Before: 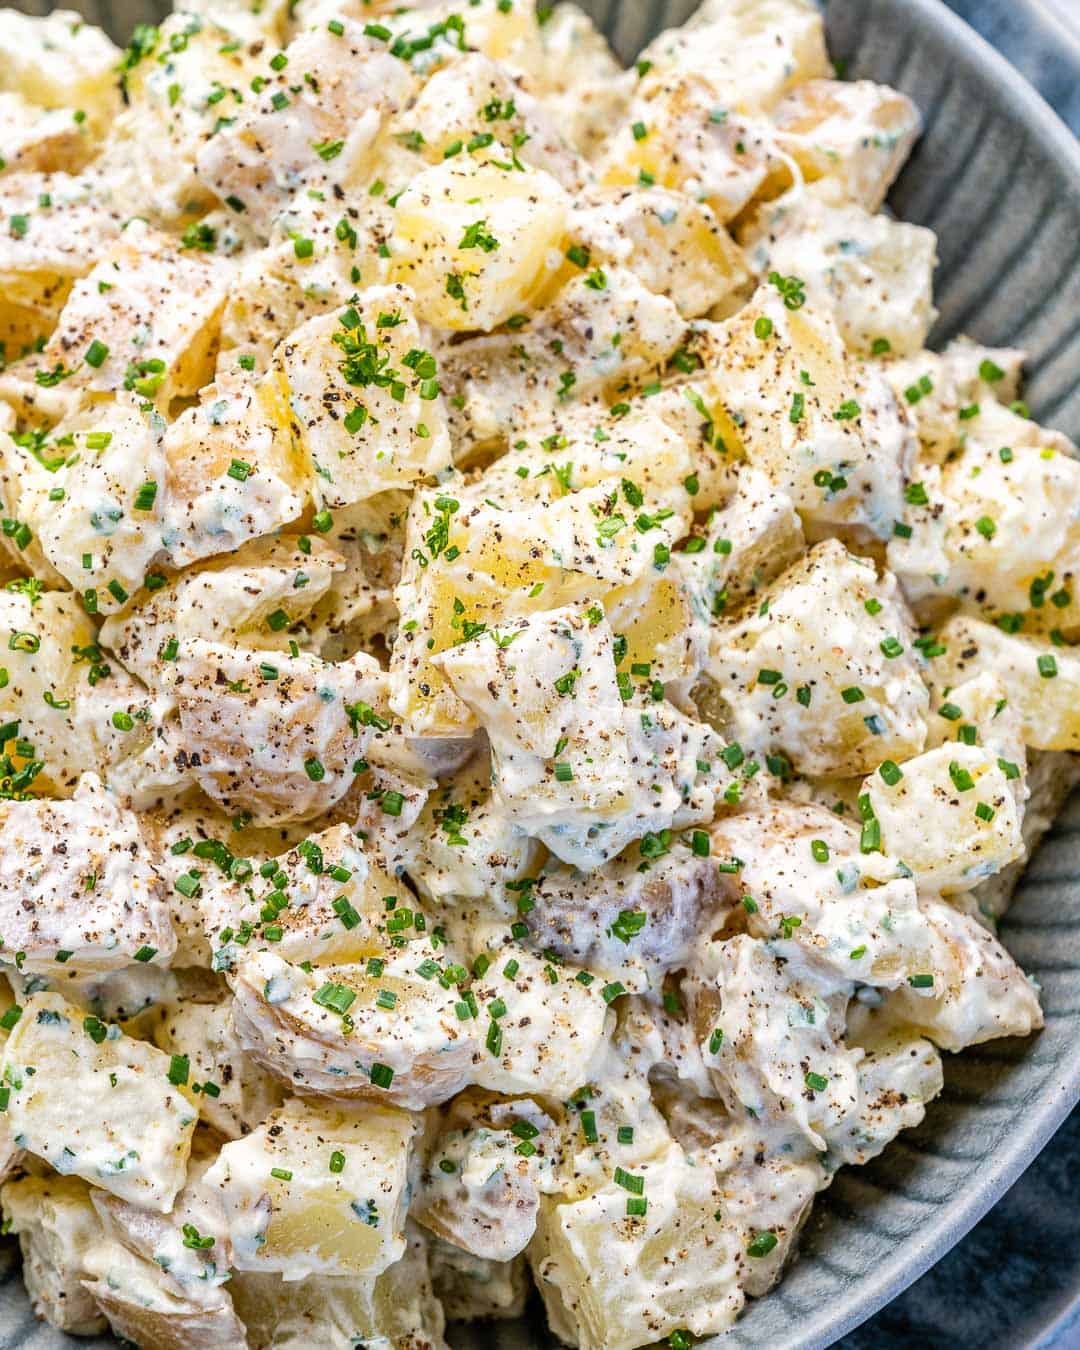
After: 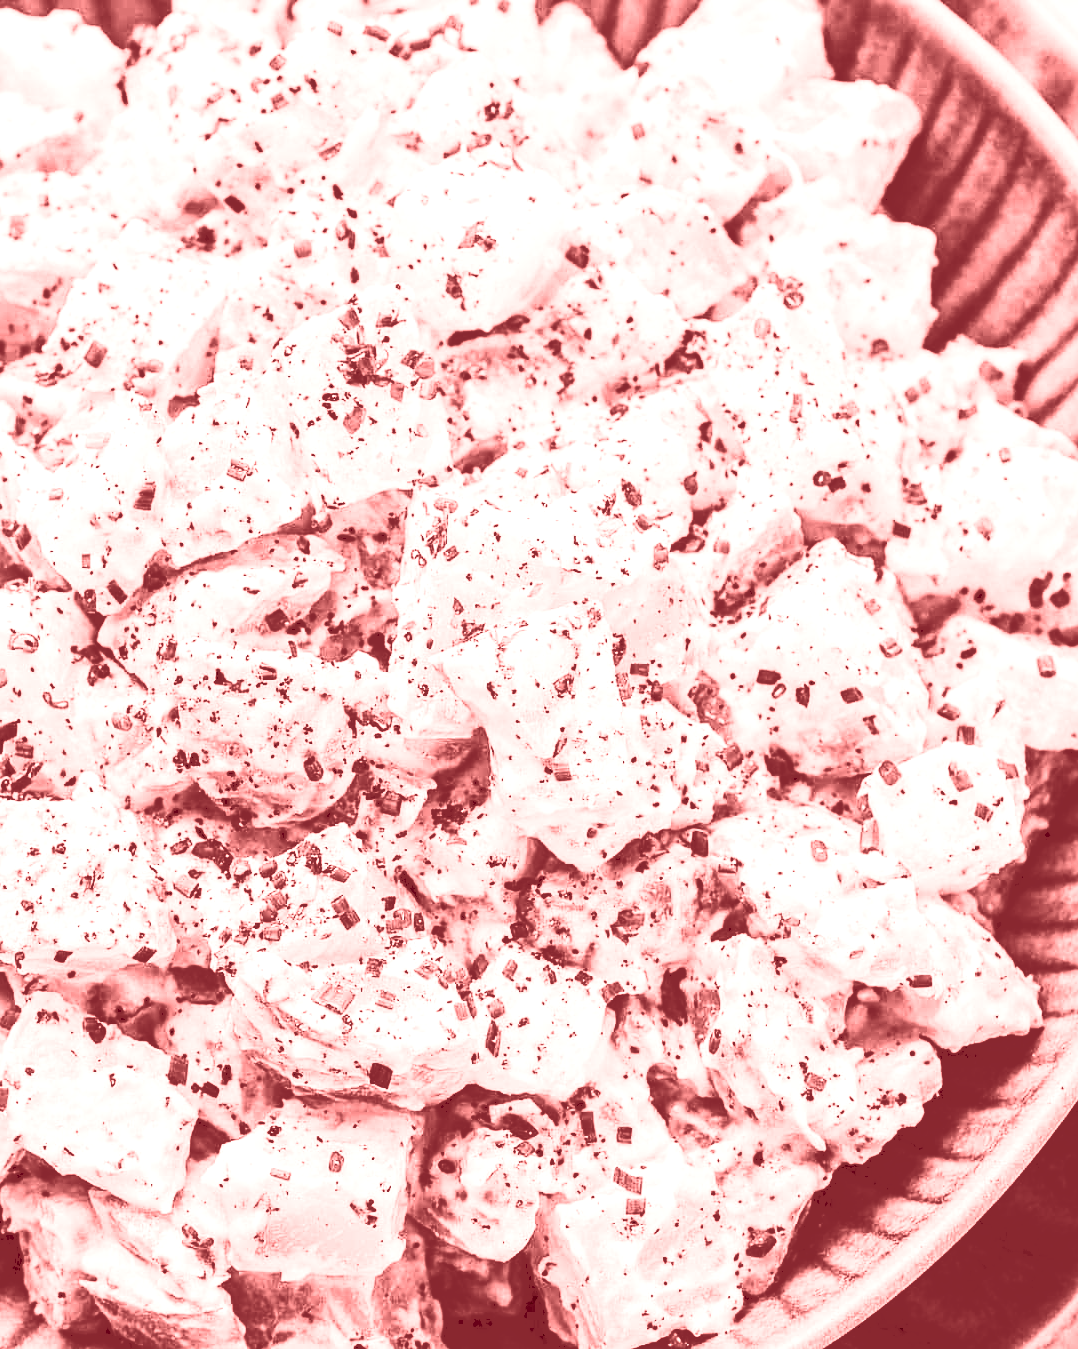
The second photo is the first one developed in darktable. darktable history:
colorize: saturation 60%, source mix 100%
crop and rotate: left 0.126%
tone curve: curves: ch0 [(0, 0) (0.003, 0.172) (0.011, 0.177) (0.025, 0.177) (0.044, 0.177) (0.069, 0.178) (0.1, 0.181) (0.136, 0.19) (0.177, 0.208) (0.224, 0.226) (0.277, 0.274) (0.335, 0.338) (0.399, 0.43) (0.468, 0.535) (0.543, 0.635) (0.623, 0.726) (0.709, 0.815) (0.801, 0.882) (0.898, 0.936) (1, 1)], preserve colors none
contrast brightness saturation: contrast 0.28
